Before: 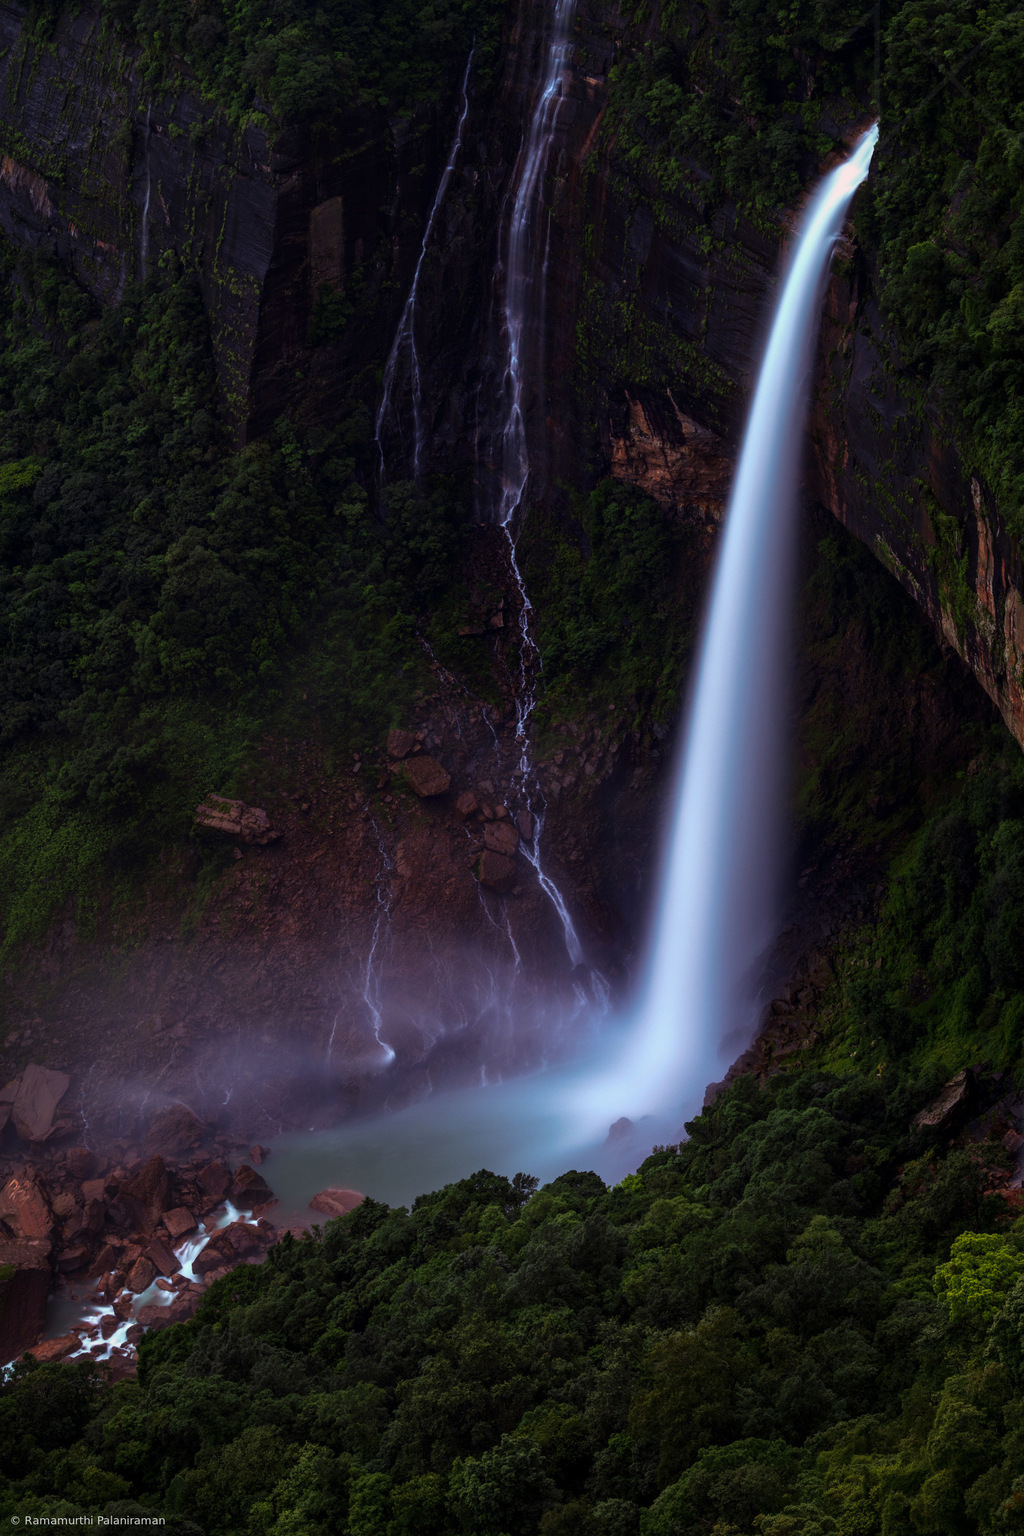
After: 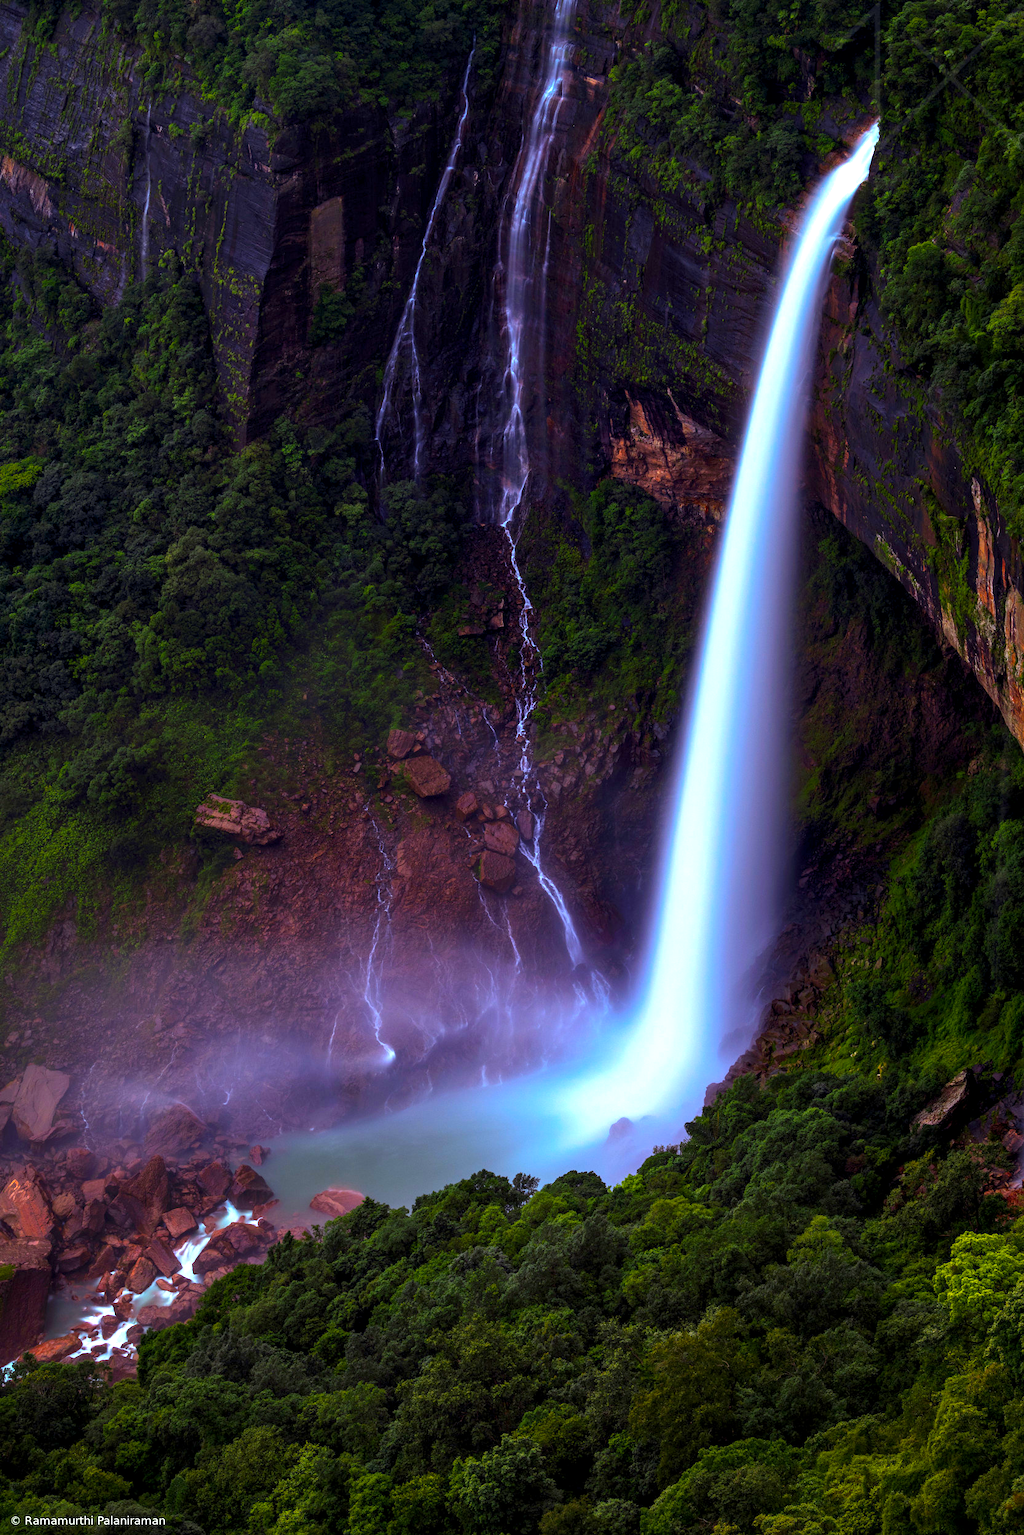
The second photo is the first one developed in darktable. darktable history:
exposure: black level correction 0.001, exposure 1.116 EV, compensate highlight preservation false
color balance rgb: linear chroma grading › global chroma 15%, perceptual saturation grading › global saturation 30%
shadows and highlights: shadows 20.91, highlights -35.45, soften with gaussian
white balance: red 0.988, blue 1.017
